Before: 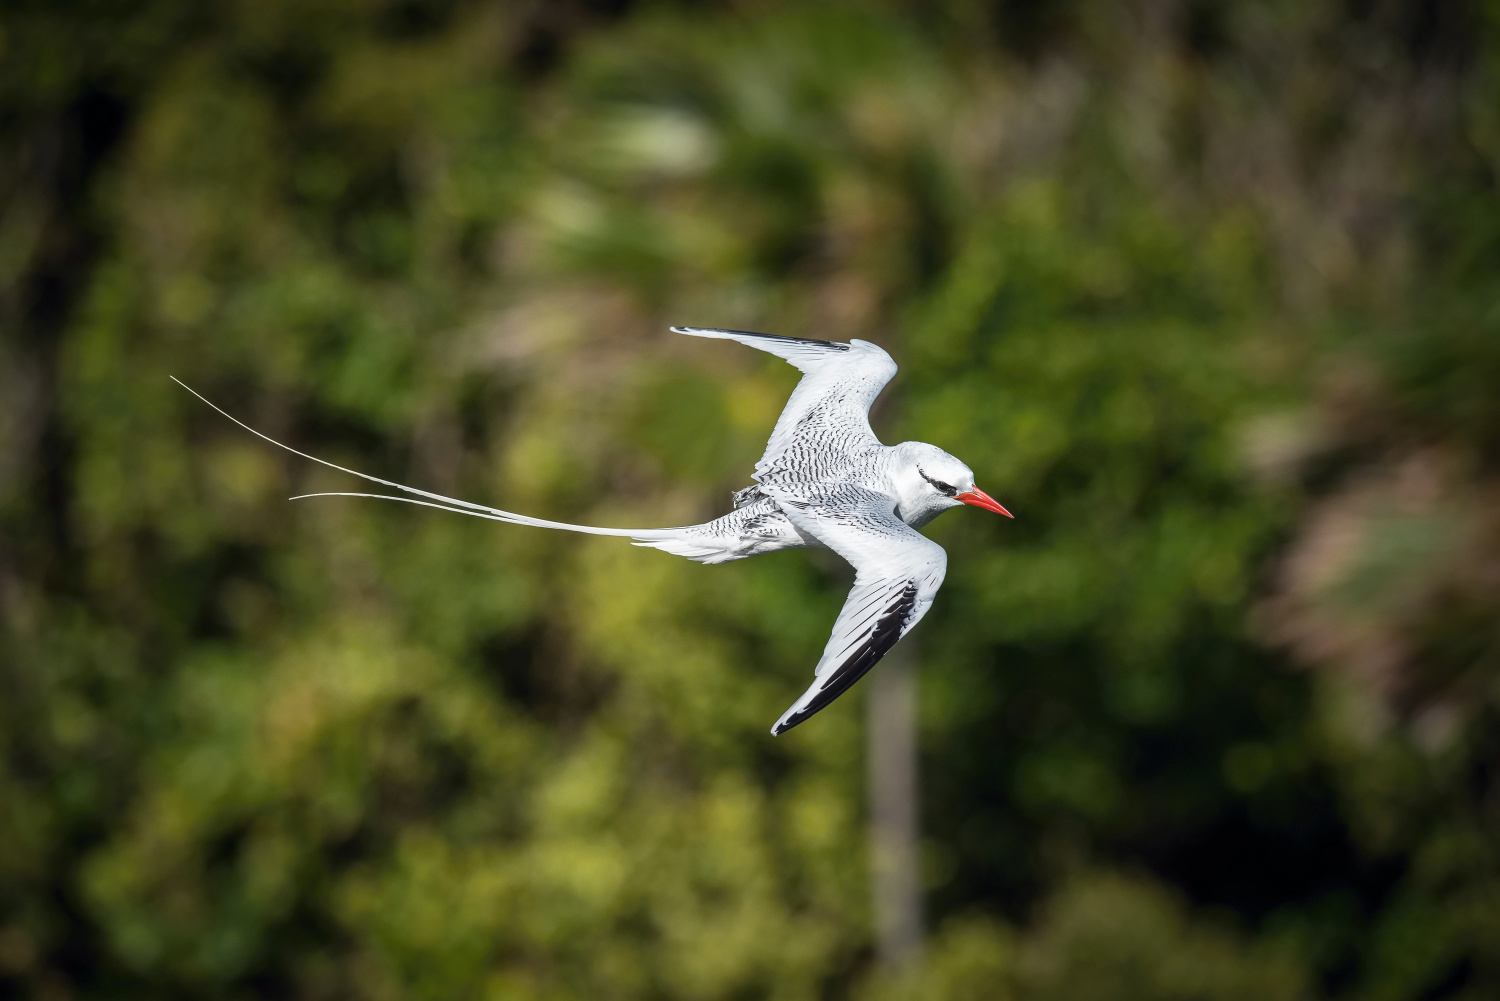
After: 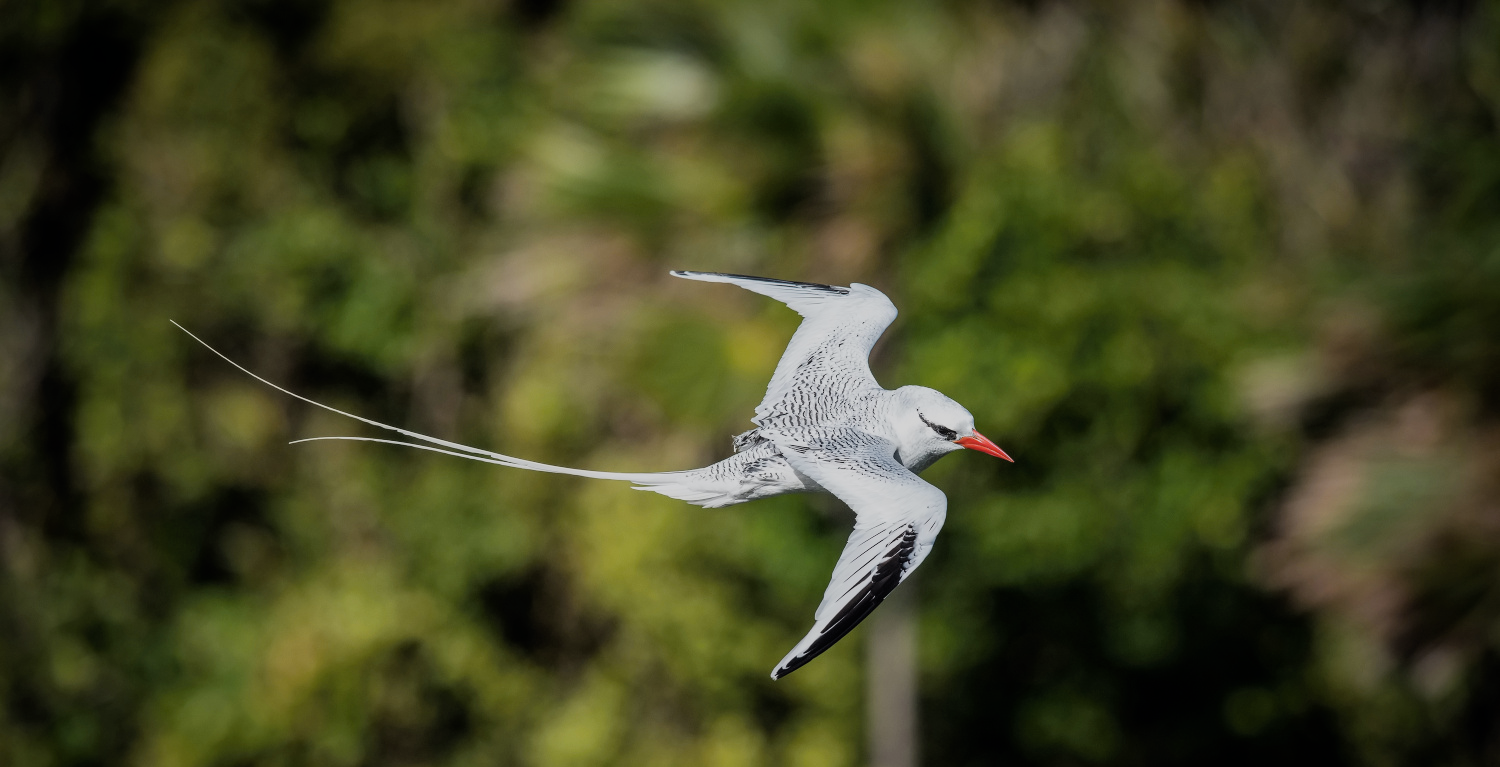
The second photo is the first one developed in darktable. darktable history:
filmic rgb: black relative exposure -7.65 EV, white relative exposure 4.56 EV, hardness 3.61
crop: top 5.667%, bottom 17.637%
